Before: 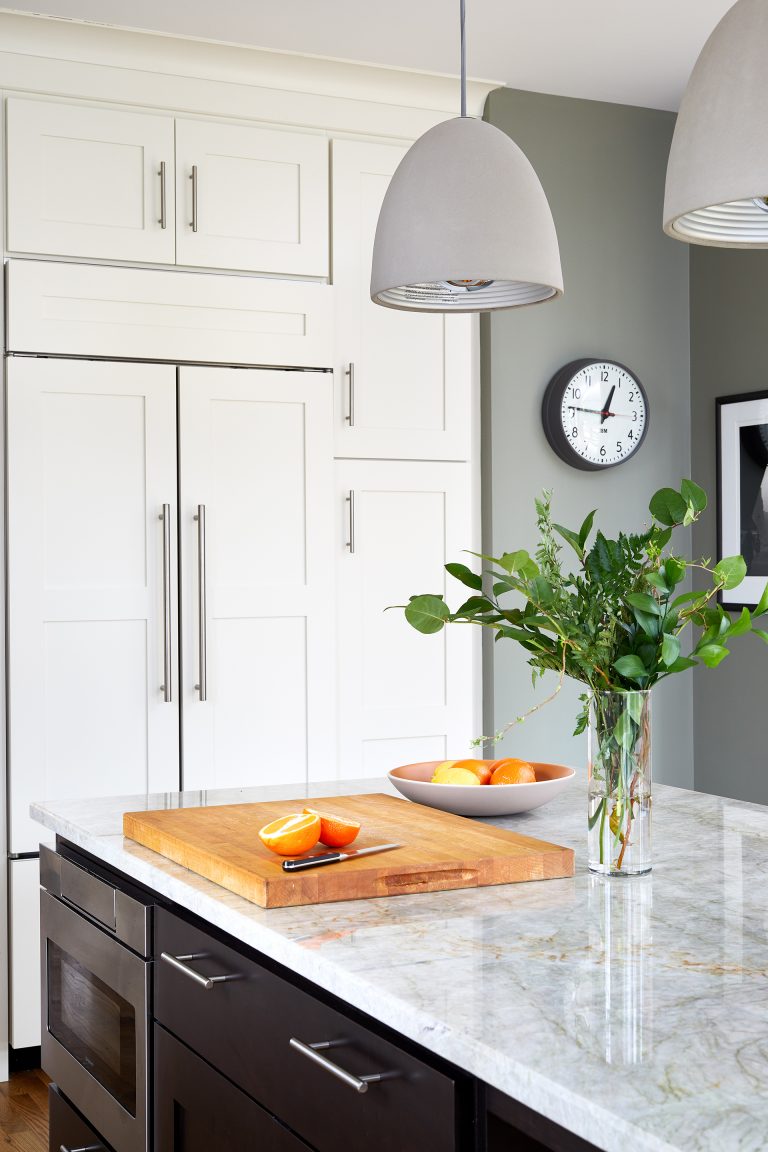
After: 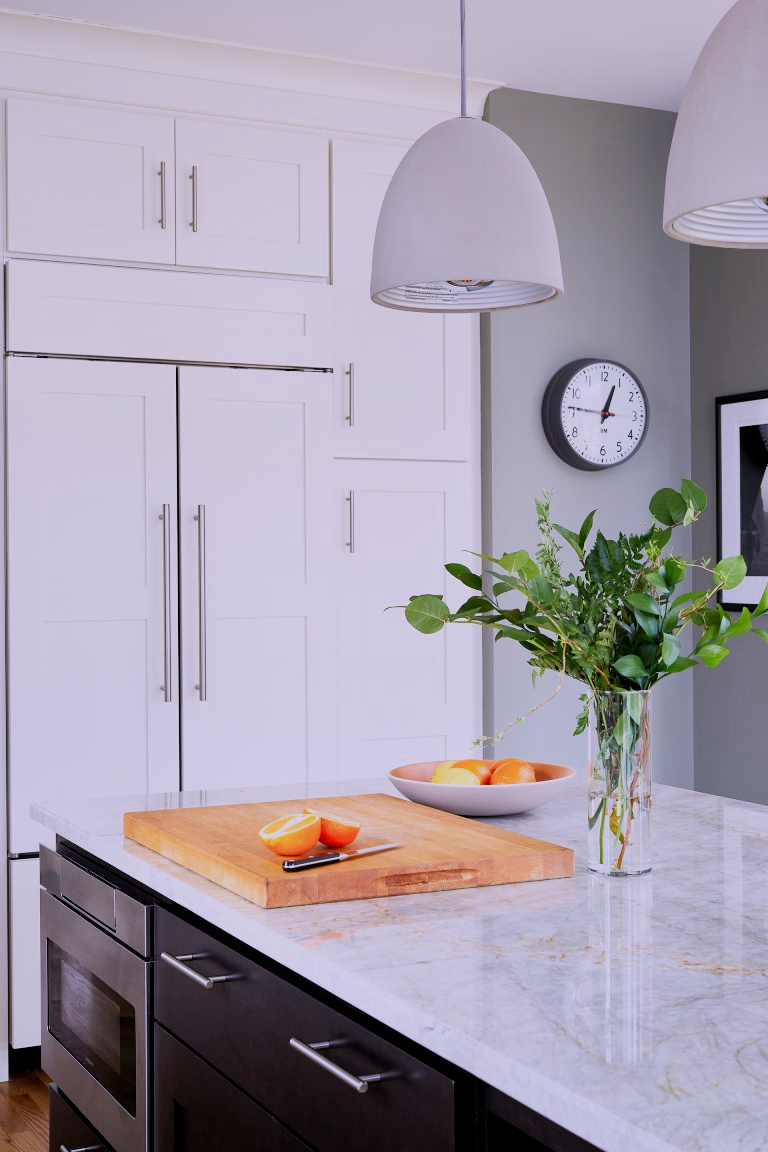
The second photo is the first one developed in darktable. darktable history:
white balance: red 1.042, blue 1.17
filmic rgb: black relative exposure -7.65 EV, white relative exposure 4.56 EV, hardness 3.61
